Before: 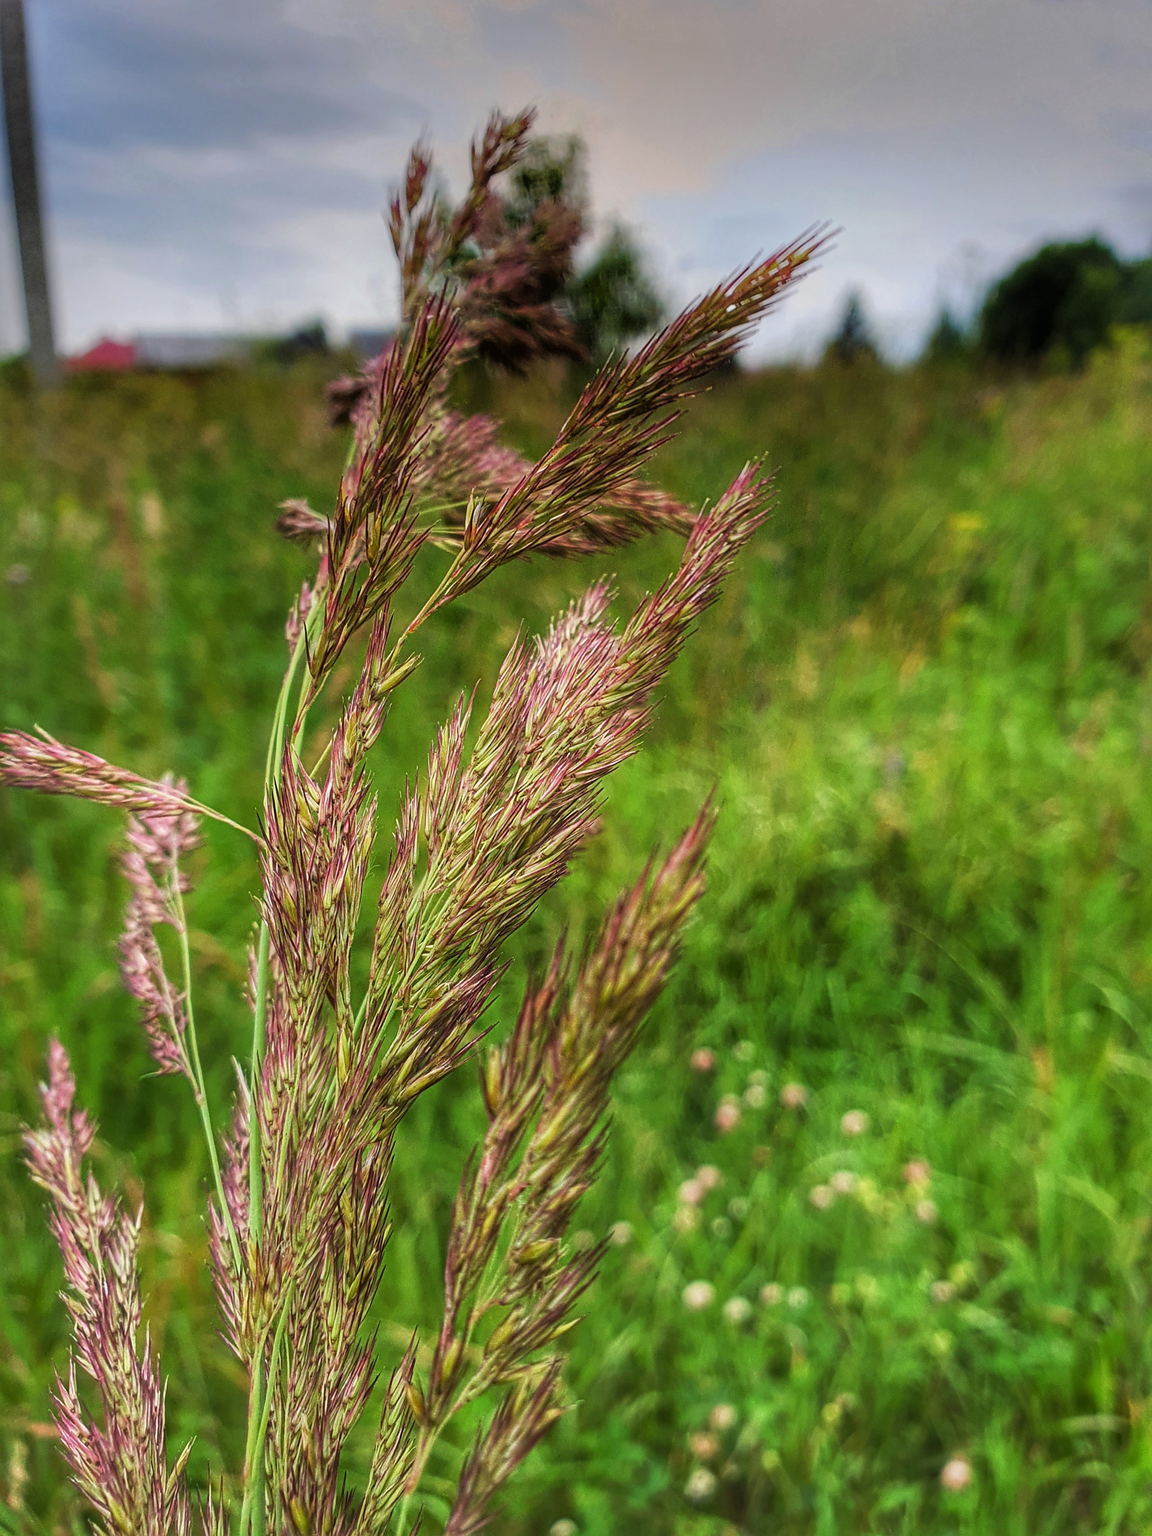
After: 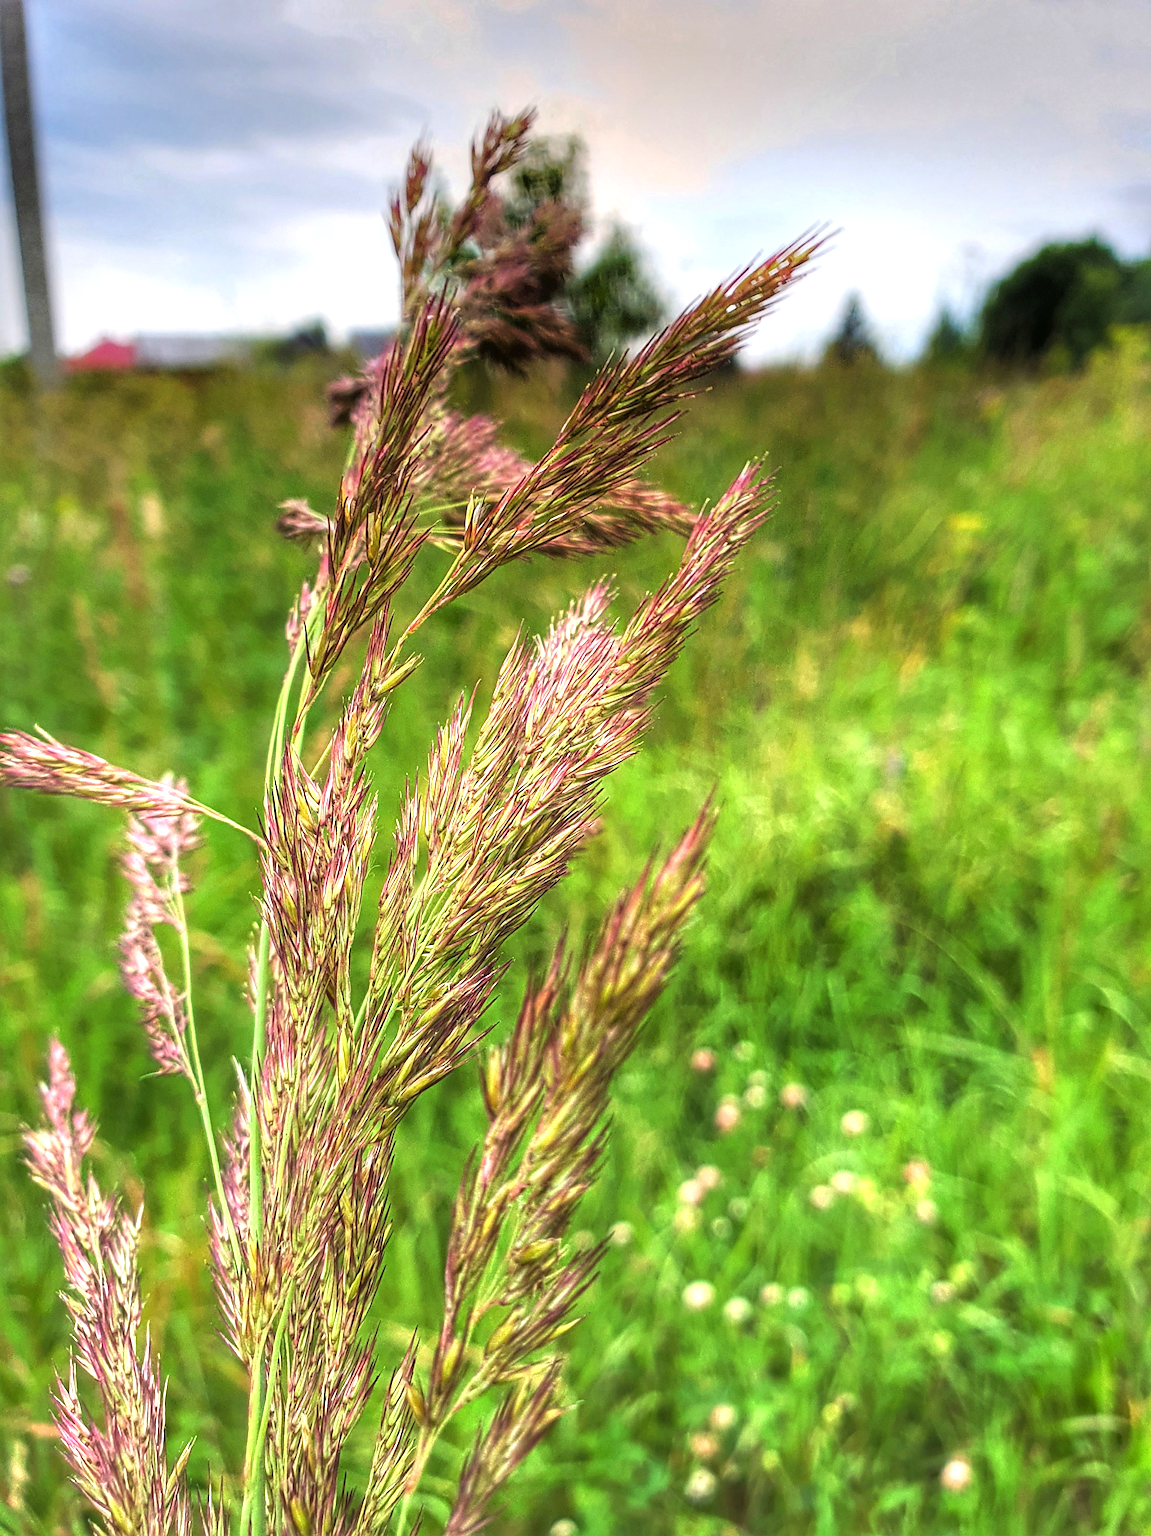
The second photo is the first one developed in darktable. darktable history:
exposure: exposure 0.949 EV, compensate highlight preservation false
